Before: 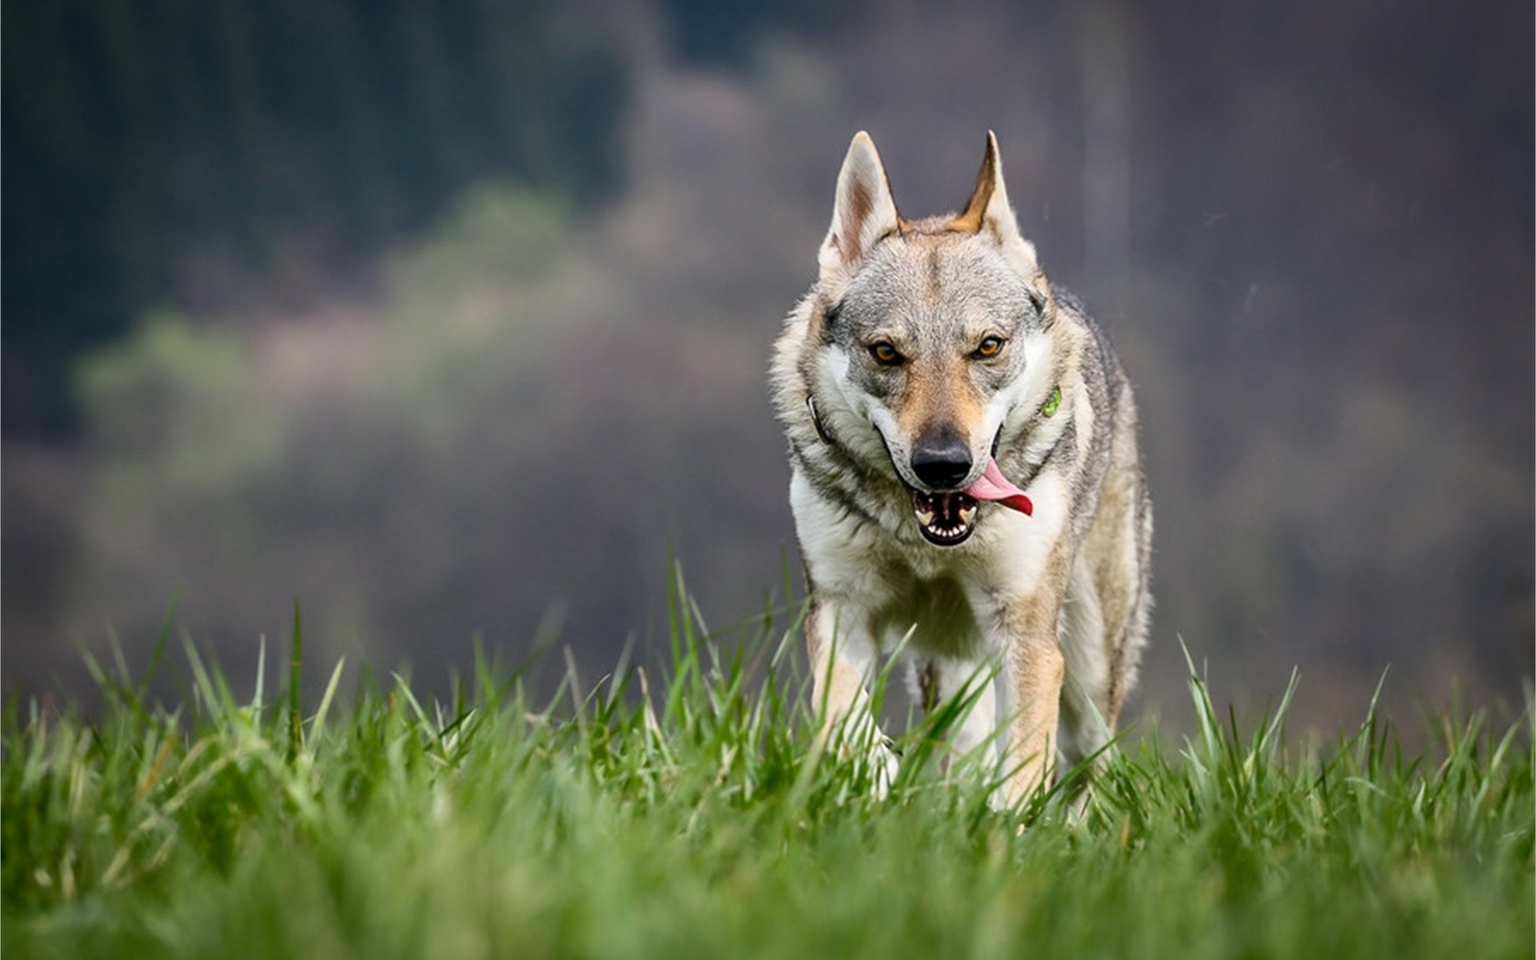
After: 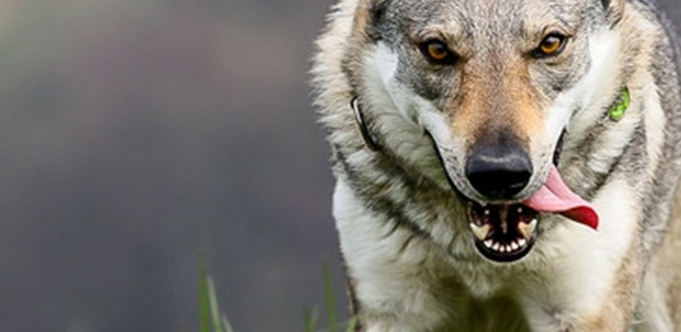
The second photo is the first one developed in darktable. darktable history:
crop: left 31.644%, top 31.954%, right 27.807%, bottom 36.358%
